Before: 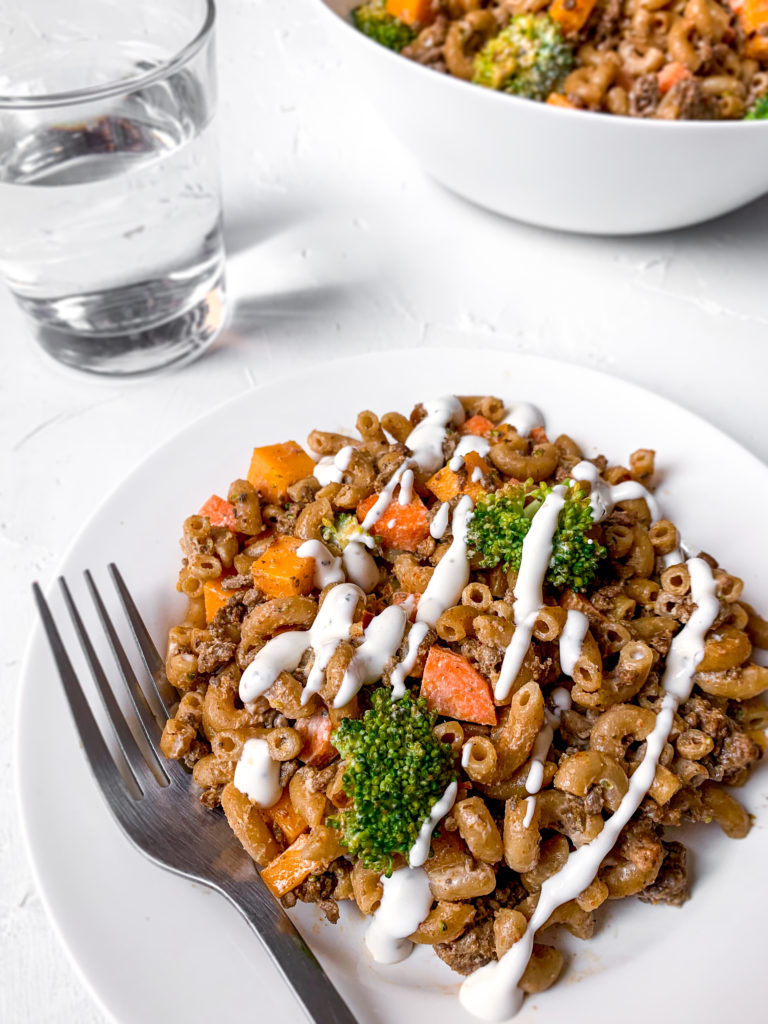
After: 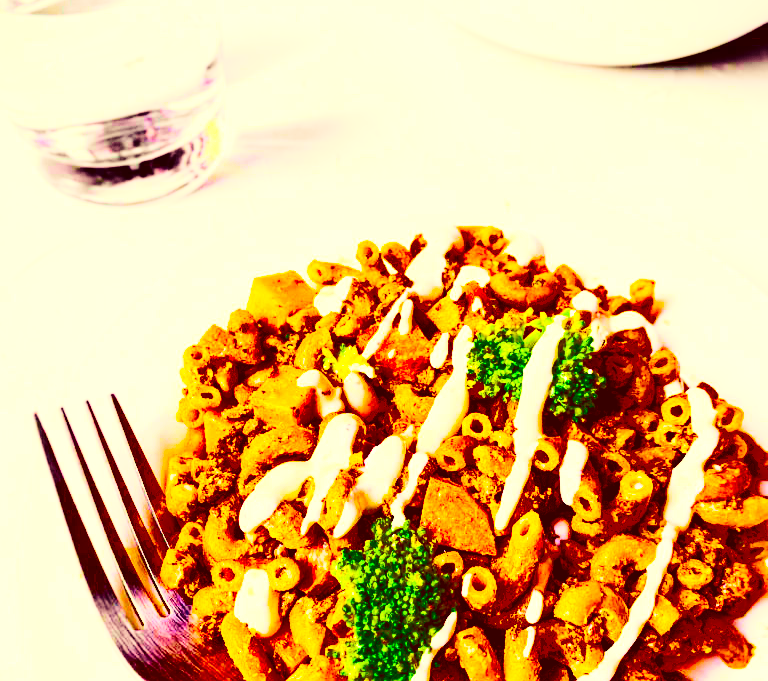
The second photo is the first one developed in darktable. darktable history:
crop: top 16.681%, bottom 16.741%
exposure: black level correction 0.001, exposure 0.297 EV, compensate highlight preservation false
color balance rgb: linear chroma grading › global chroma 20.509%, perceptual saturation grading › global saturation 64.847%, perceptual saturation grading › highlights 59.298%, perceptual saturation grading › mid-tones 49.897%, perceptual saturation grading › shadows 49.256%, perceptual brilliance grading › highlights 9.509%, perceptual brilliance grading › mid-tones 5.007%
velvia: strength 73.79%
color correction: highlights a* 1.24, highlights b* 24.23, shadows a* 15.52, shadows b* 24.6
base curve: curves: ch0 [(0, 0) (0.036, 0.025) (0.121, 0.166) (0.206, 0.329) (0.605, 0.79) (1, 1)], preserve colors none
tone equalizer: -7 EV 0.147 EV, -6 EV 0.623 EV, -5 EV 1.13 EV, -4 EV 1.32 EV, -3 EV 1.14 EV, -2 EV 0.6 EV, -1 EV 0.167 EV, smoothing diameter 24.84%, edges refinement/feathering 8.6, preserve details guided filter
contrast brightness saturation: contrast 0.755, brightness -0.988, saturation 0.98
